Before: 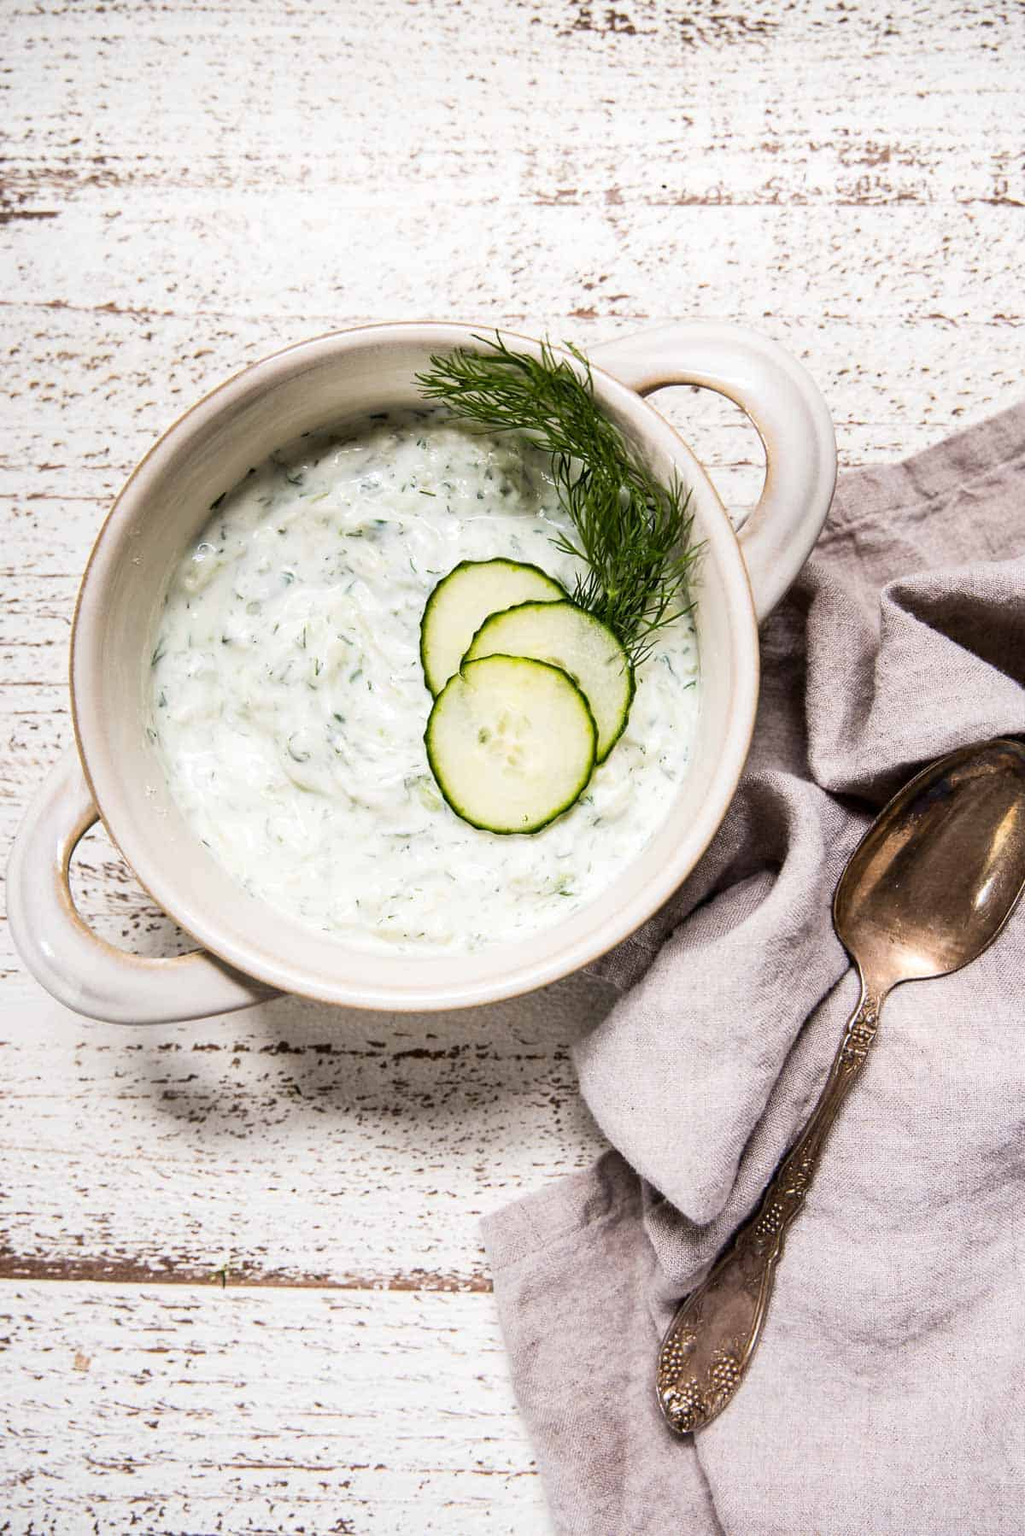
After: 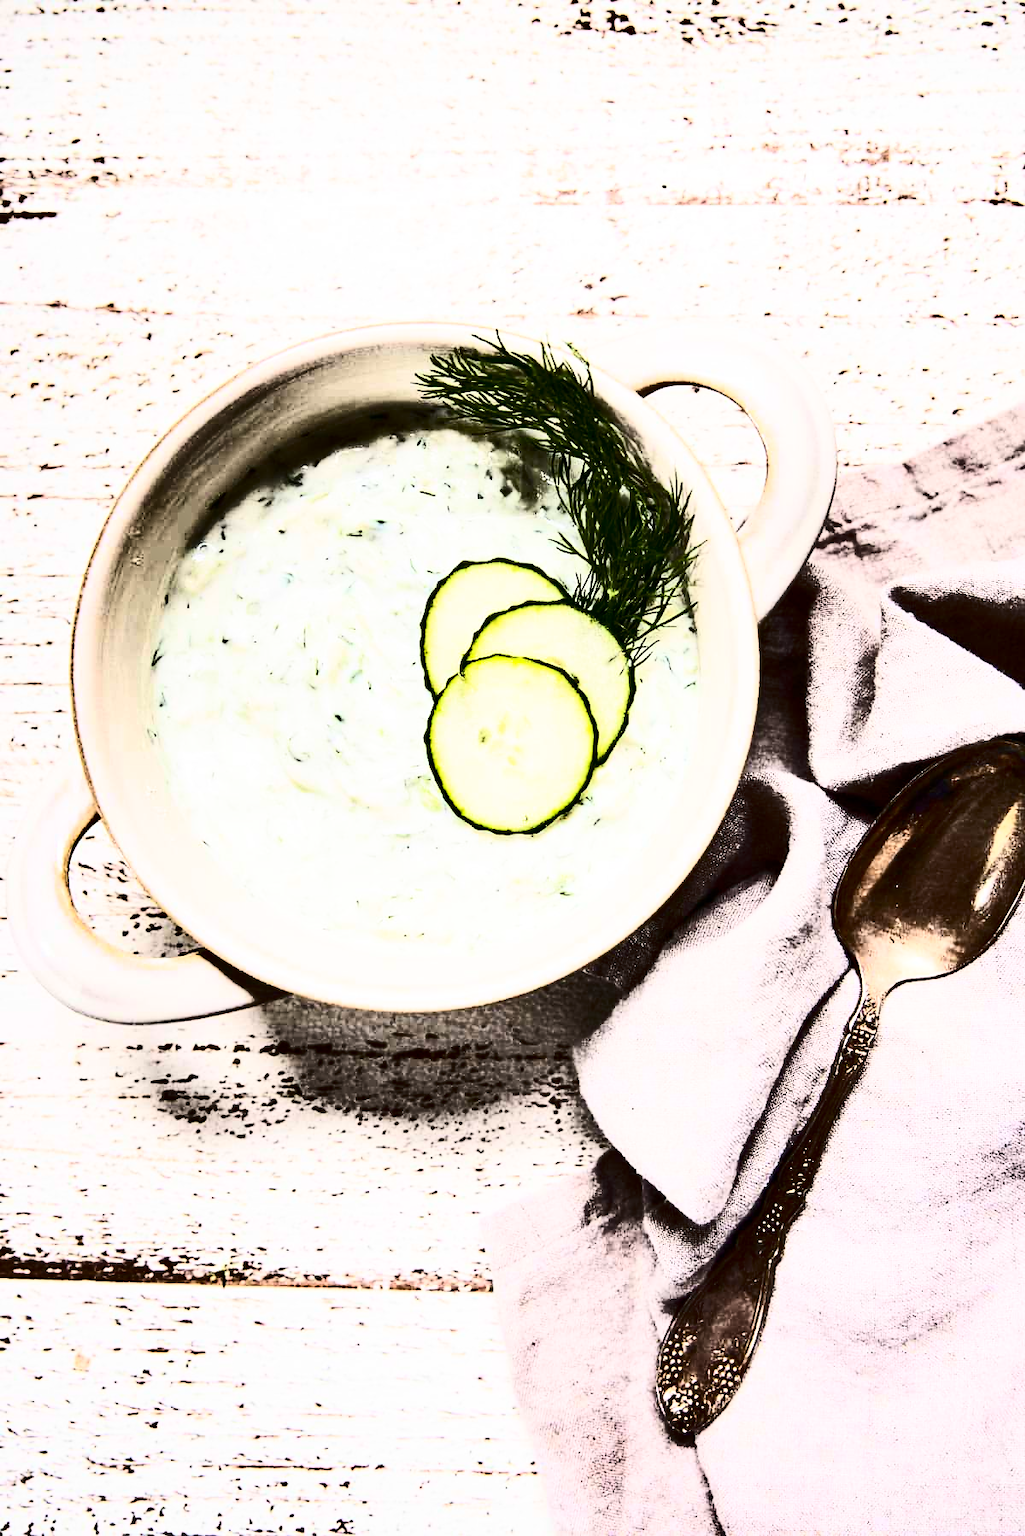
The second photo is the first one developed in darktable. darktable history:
shadows and highlights: radius 108.52, shadows 23.73, highlights -59.32, low approximation 0.01, soften with gaussian
contrast brightness saturation: contrast 0.93, brightness 0.2
